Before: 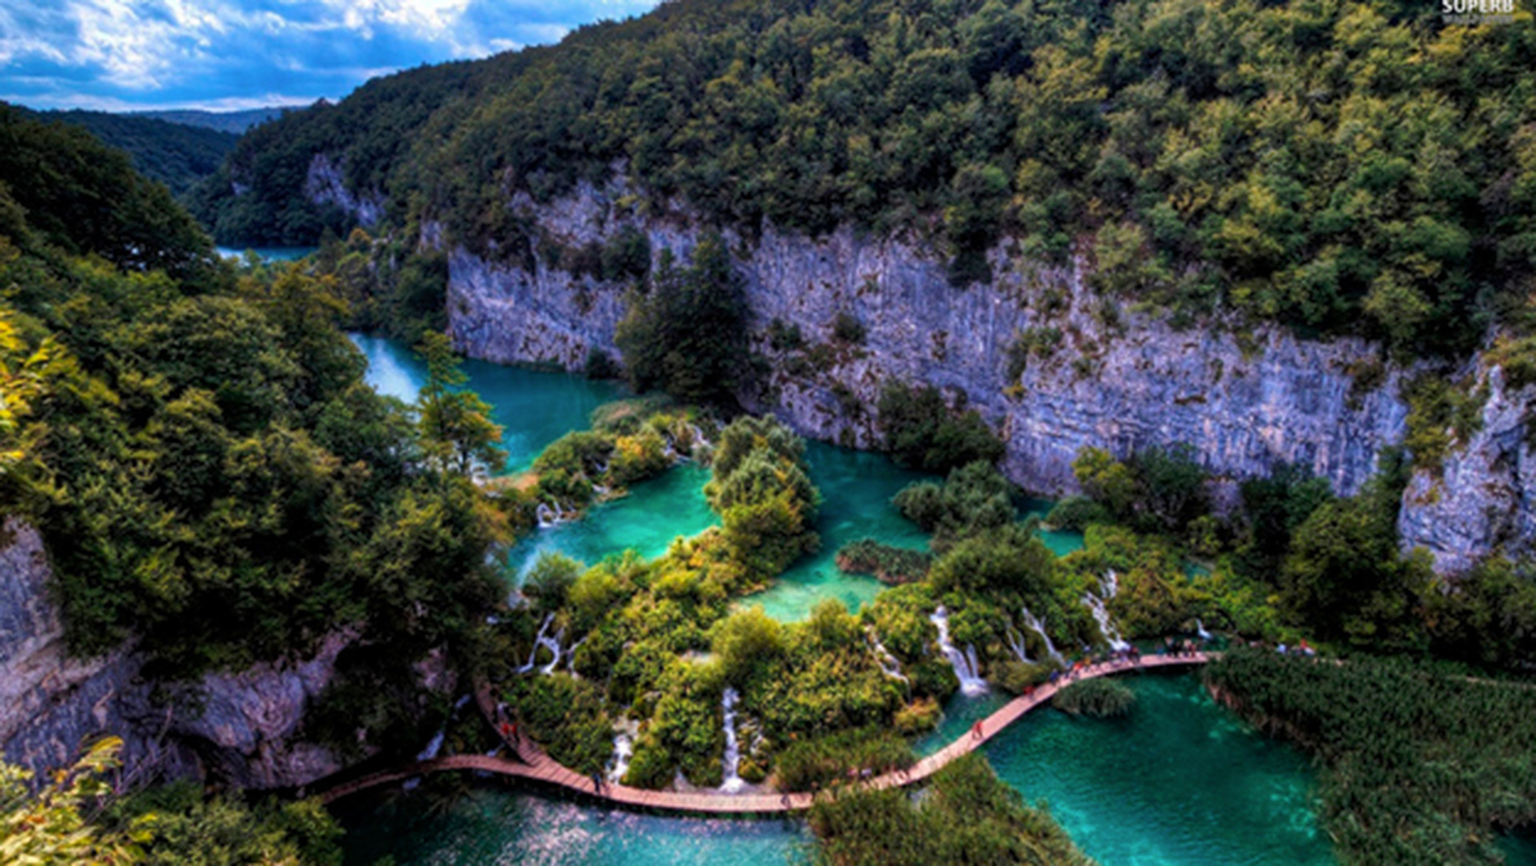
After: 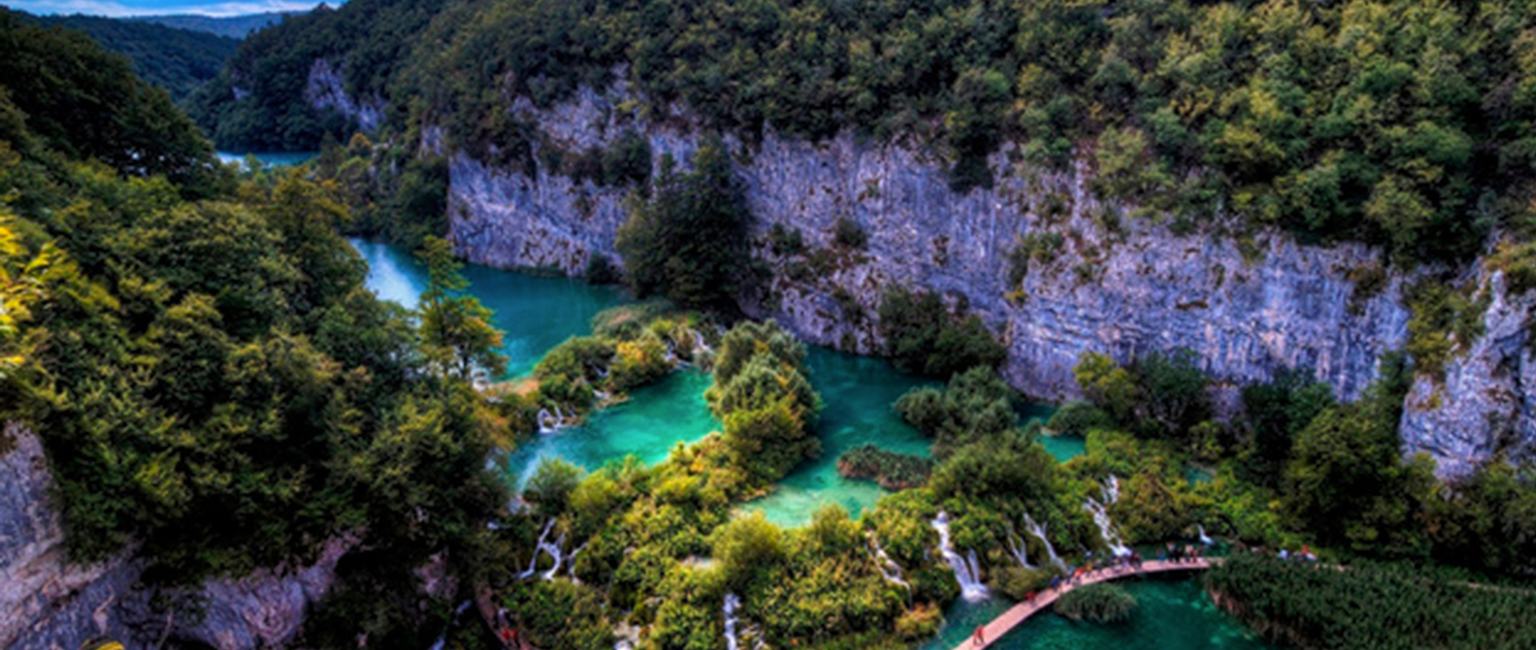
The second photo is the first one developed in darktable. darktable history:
crop: top 11.053%, bottom 13.897%
